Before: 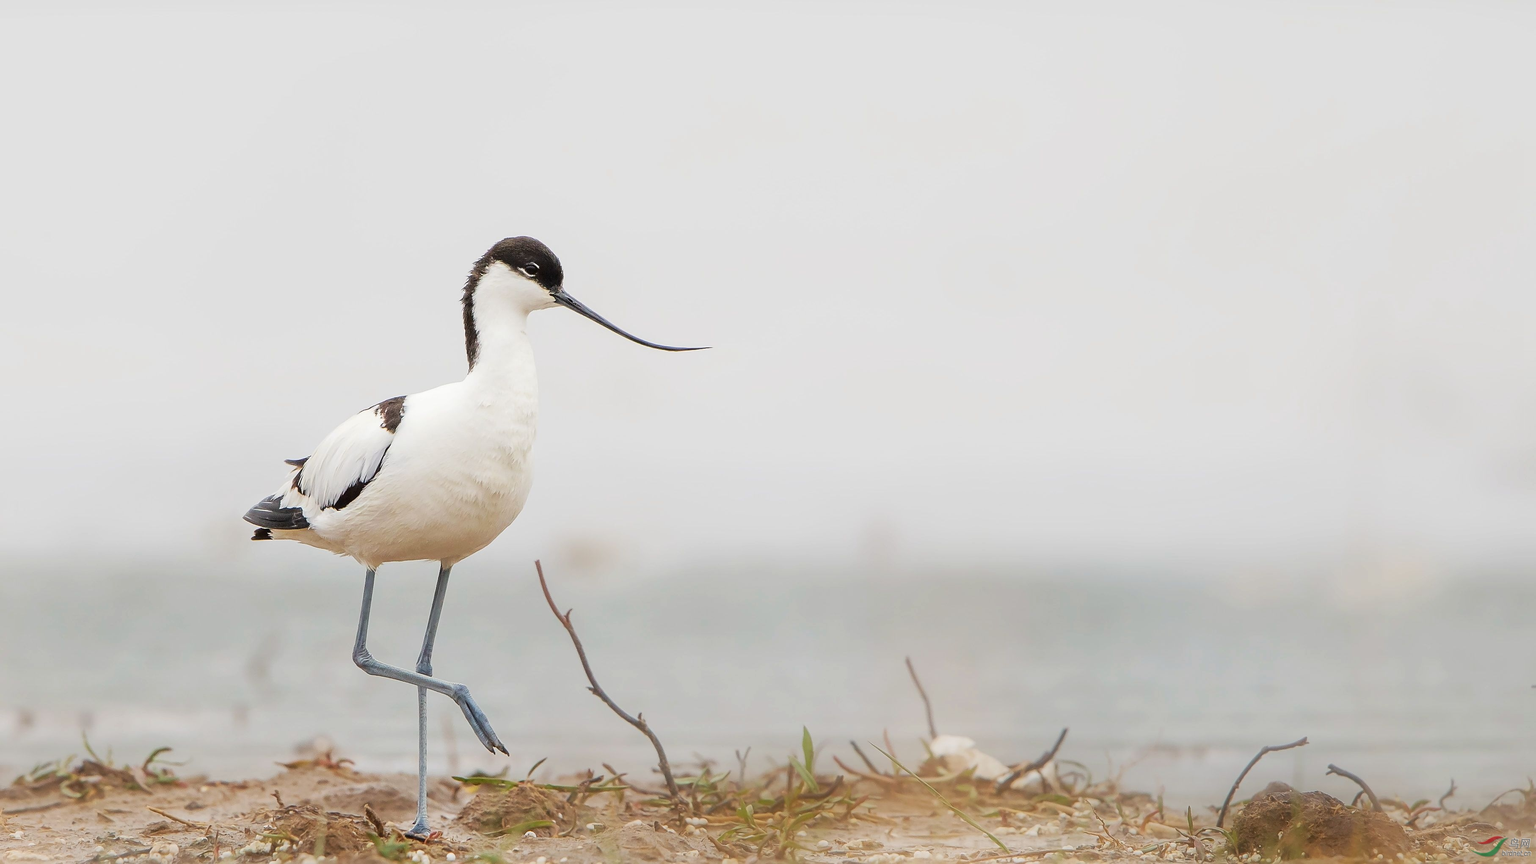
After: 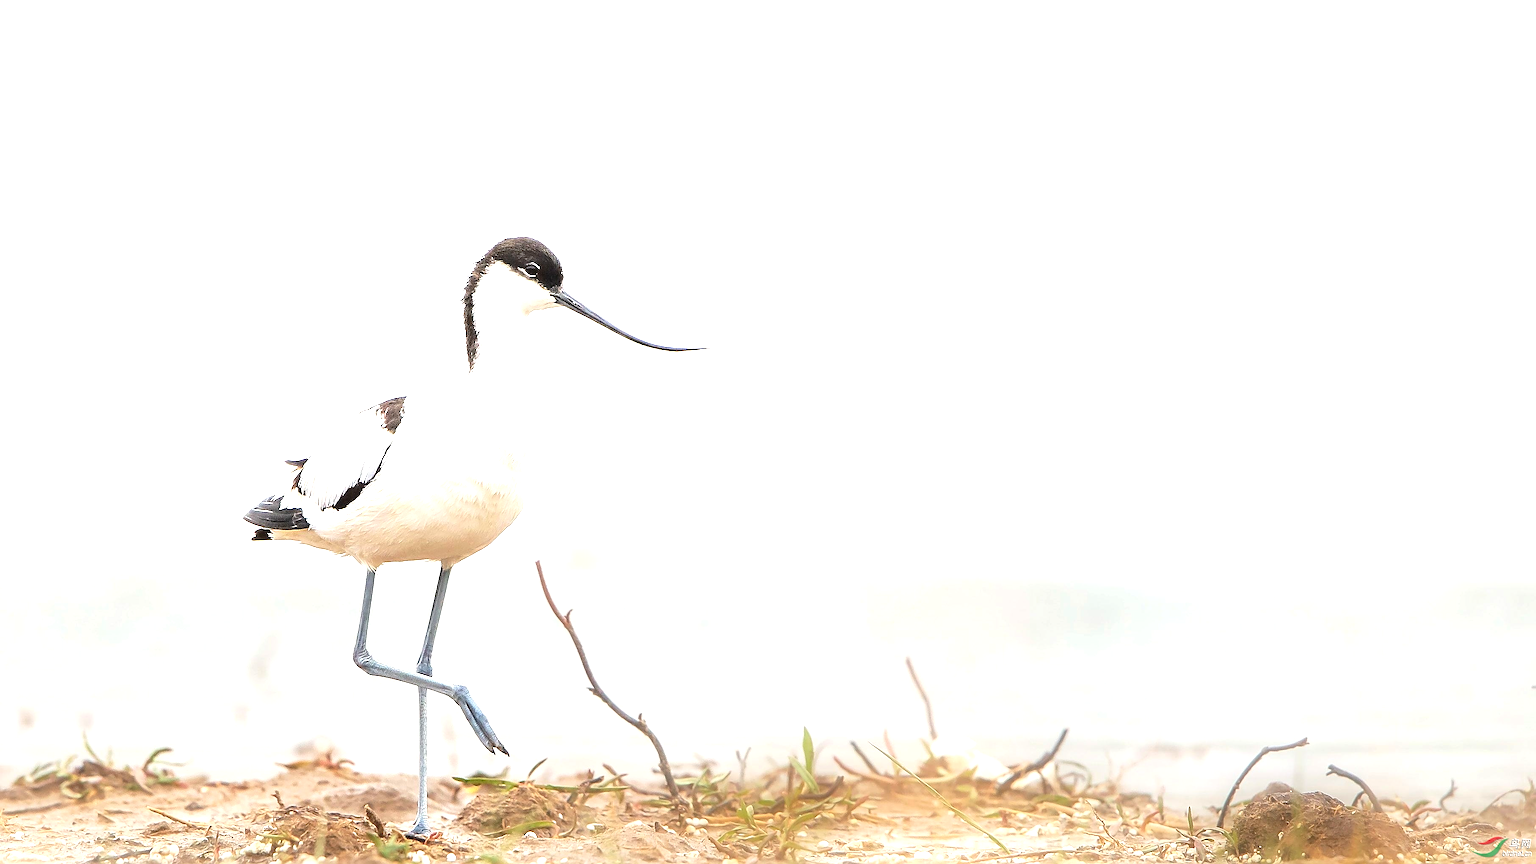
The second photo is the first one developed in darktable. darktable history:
exposure: black level correction 0, exposure 1.1 EV, compensate highlight preservation false
sharpen: on, module defaults
color correction: saturation 0.99
